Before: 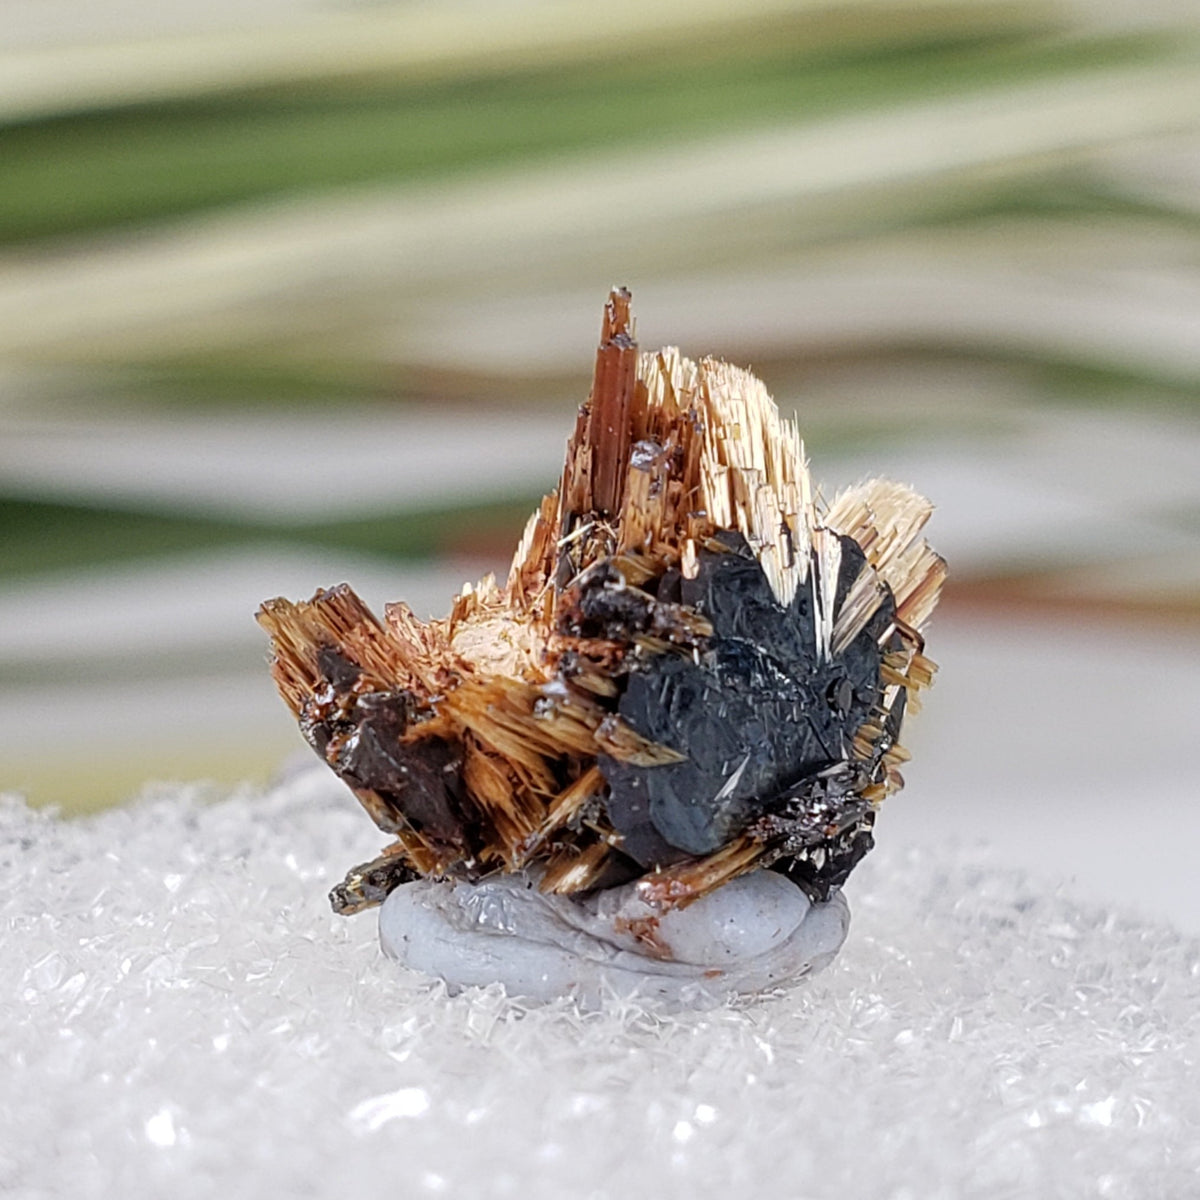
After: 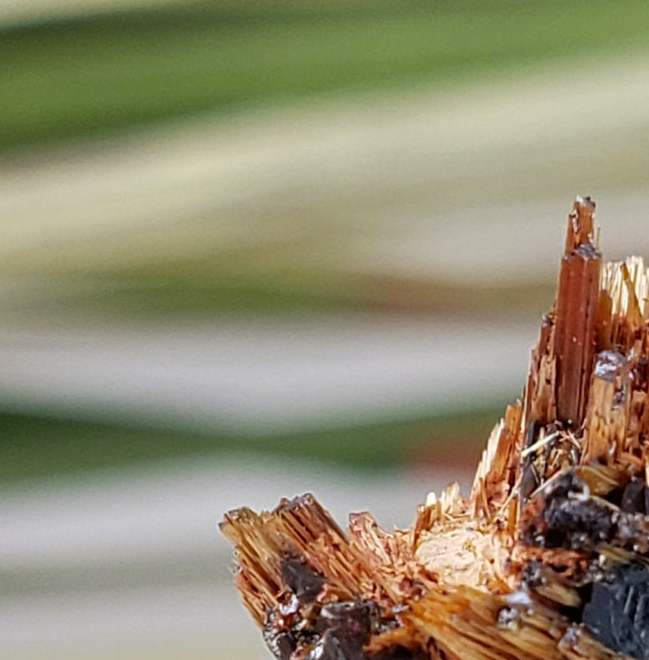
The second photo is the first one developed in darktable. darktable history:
contrast brightness saturation: contrast 0.038, saturation 0.155
crop and rotate: left 3.024%, top 7.564%, right 42.848%, bottom 37.369%
